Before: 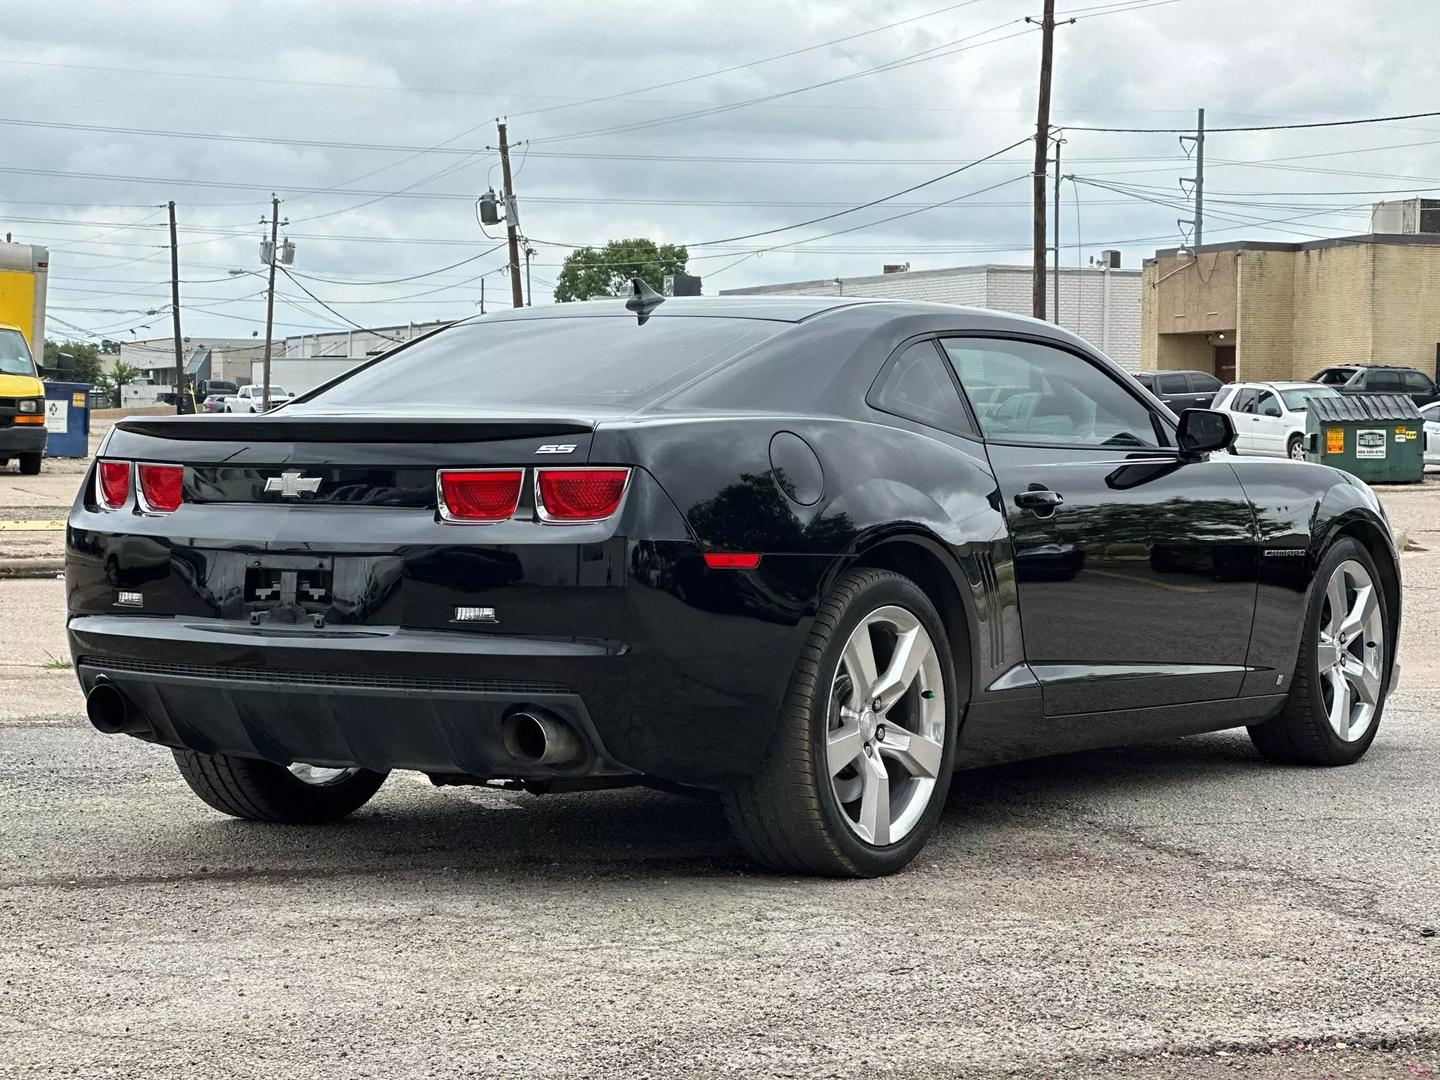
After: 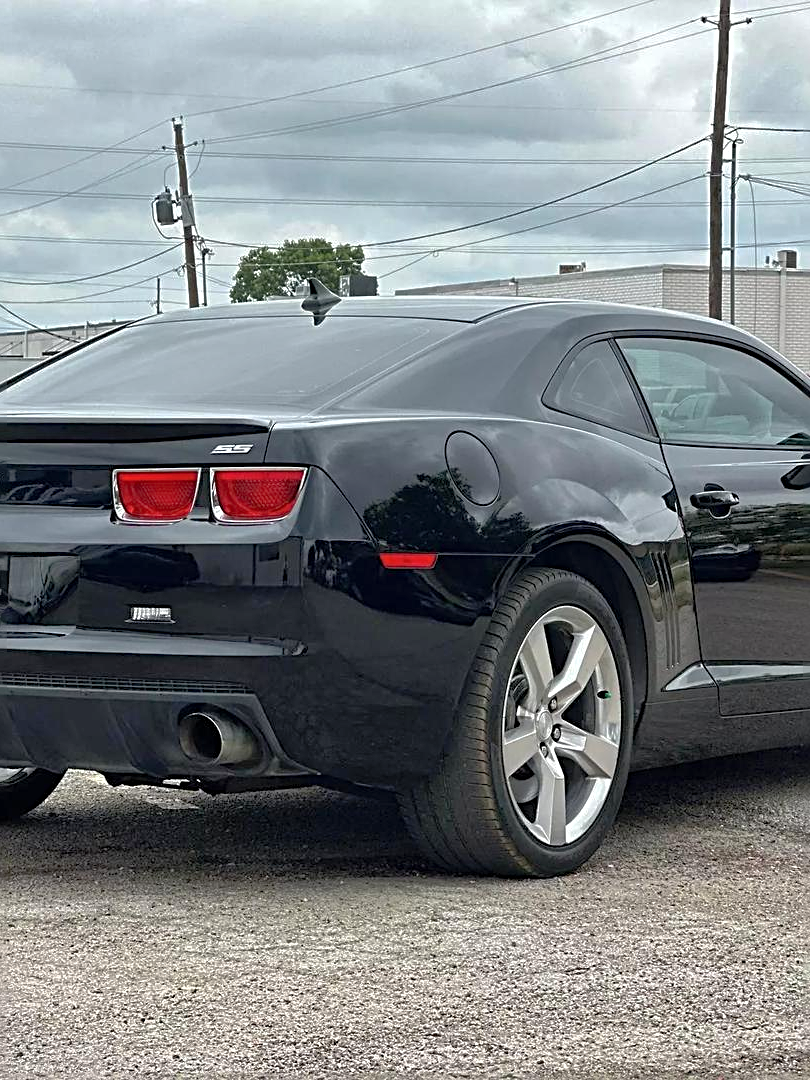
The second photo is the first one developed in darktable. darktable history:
sharpen: radius 2.767
crop and rotate: left 22.516%, right 21.234%
shadows and highlights: on, module defaults
